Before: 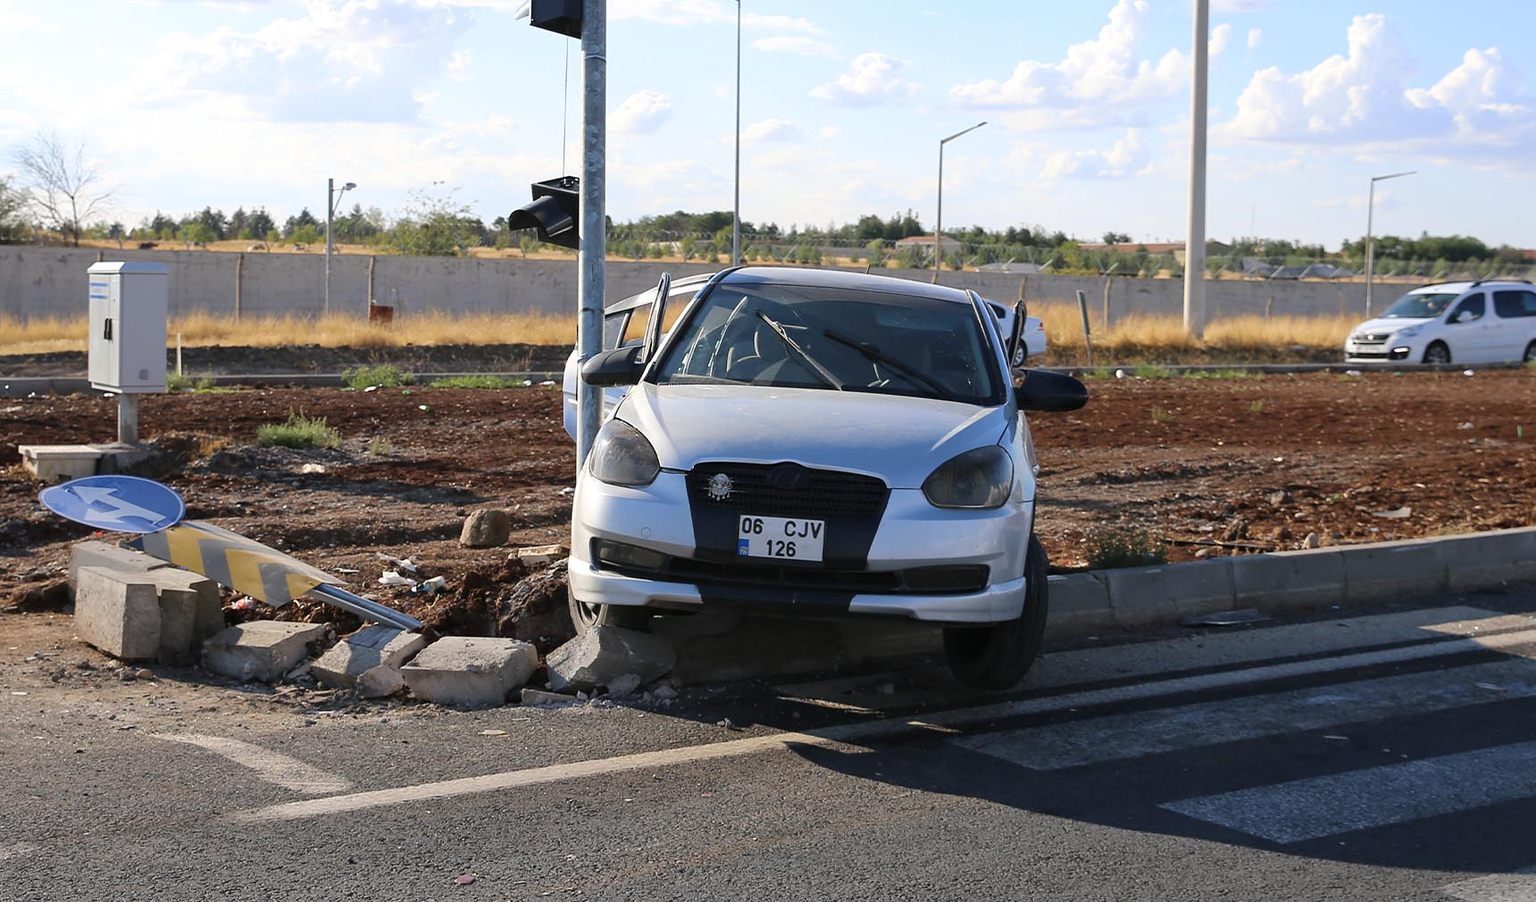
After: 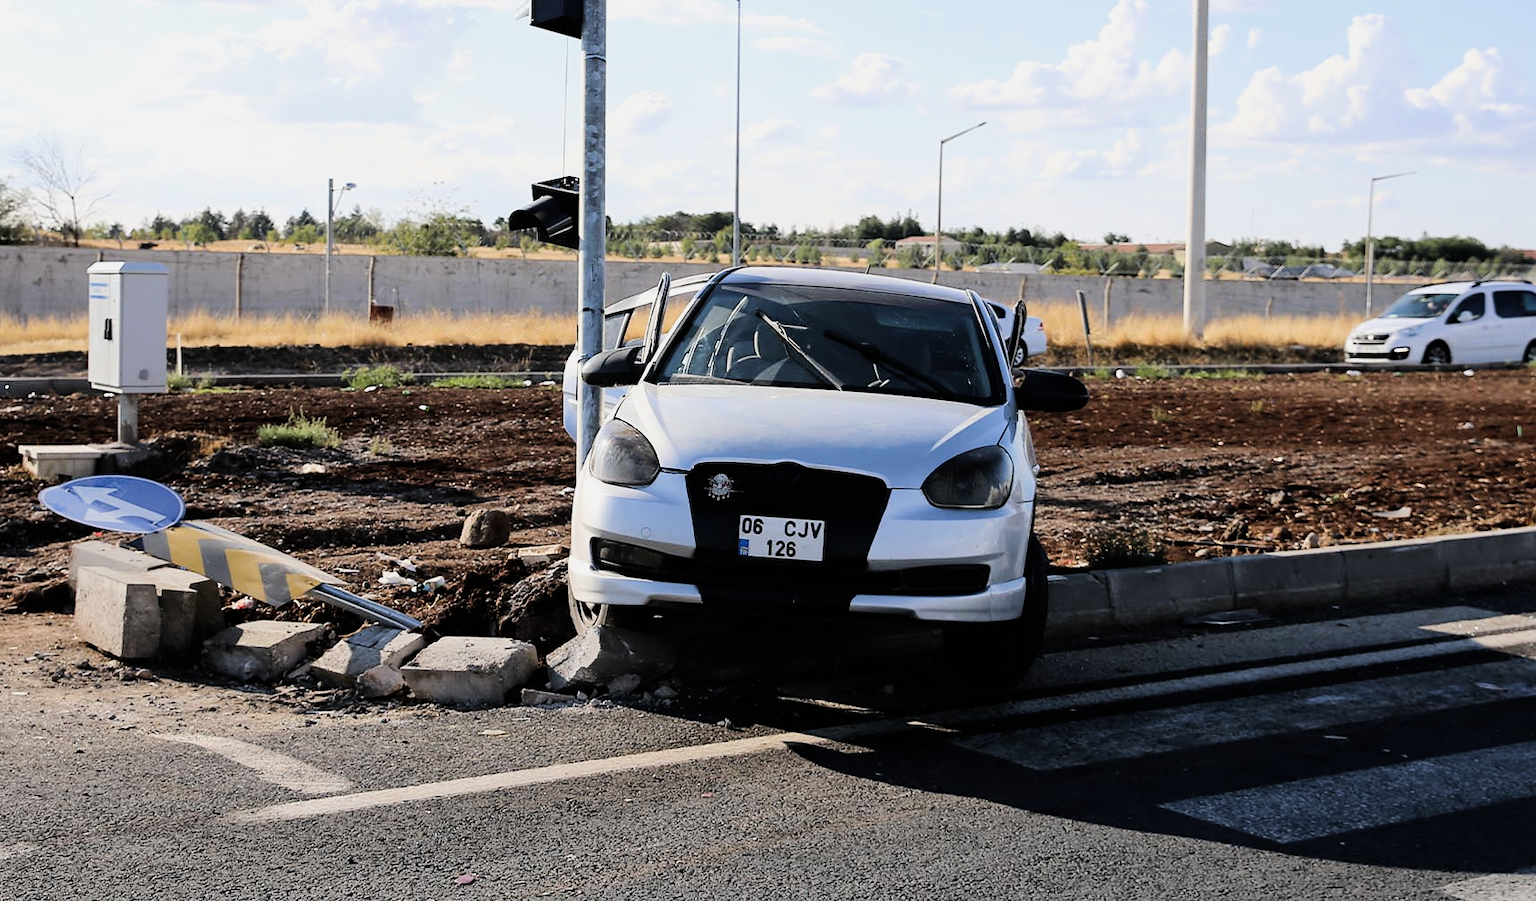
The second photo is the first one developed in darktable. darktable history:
tone equalizer: -8 EV -1.08 EV, -7 EV -1.01 EV, -6 EV -0.867 EV, -5 EV -0.578 EV, -3 EV 0.578 EV, -2 EV 0.867 EV, -1 EV 1.01 EV, +0 EV 1.08 EV, edges refinement/feathering 500, mask exposure compensation -1.57 EV, preserve details no
filmic rgb: black relative exposure -7.65 EV, white relative exposure 4.56 EV, hardness 3.61
